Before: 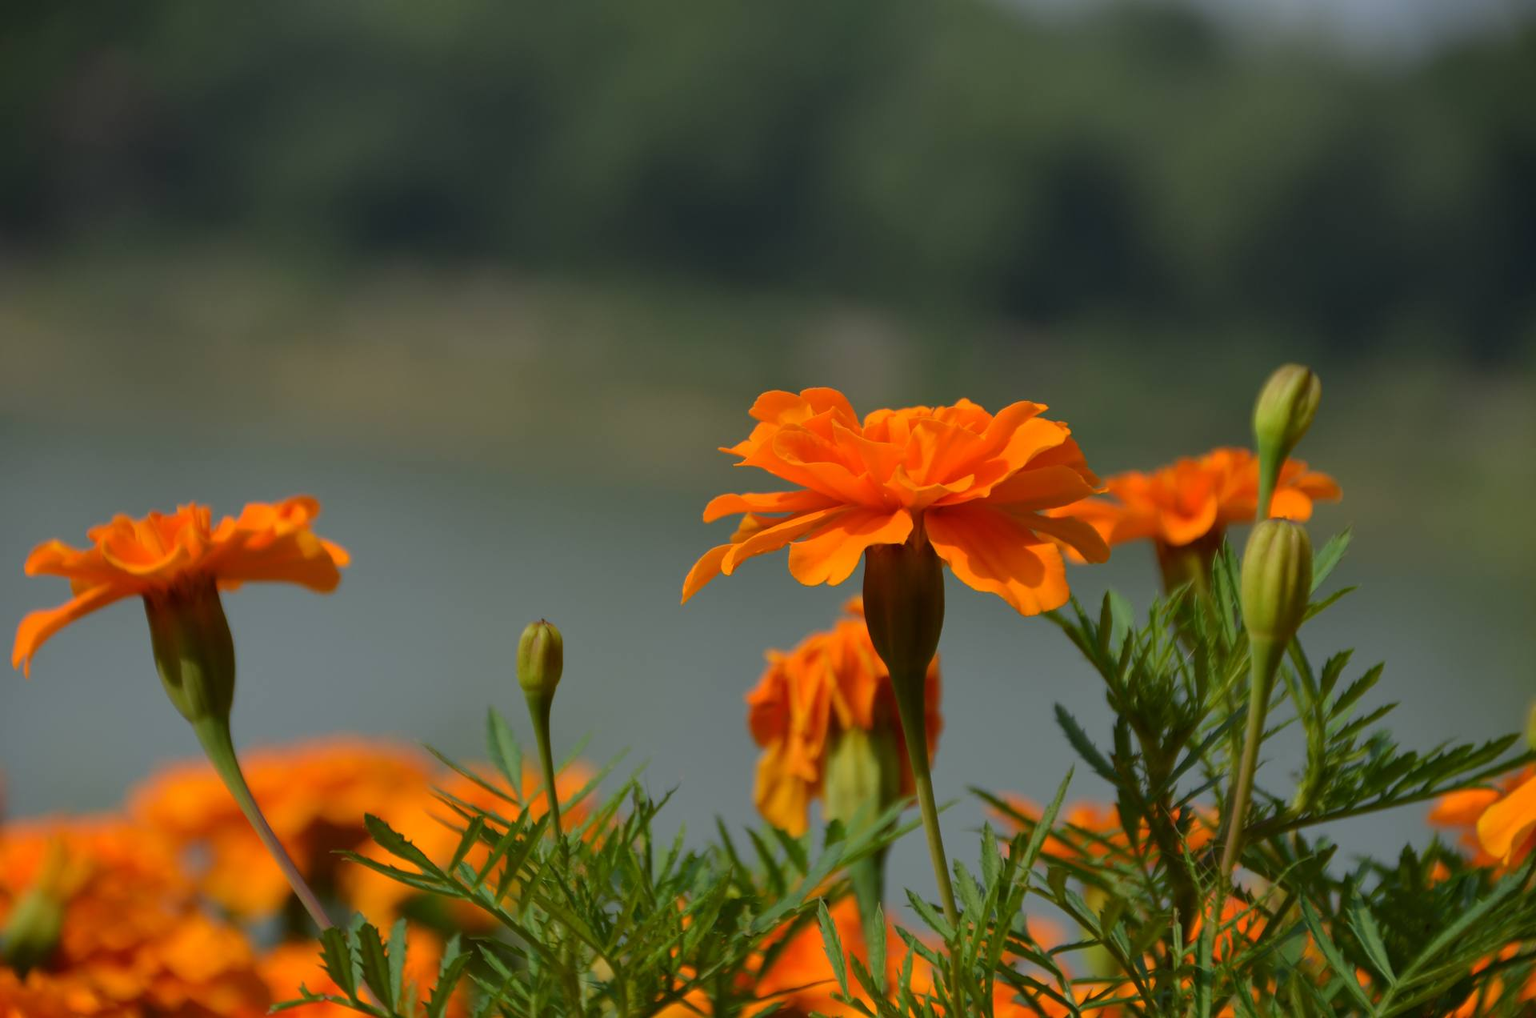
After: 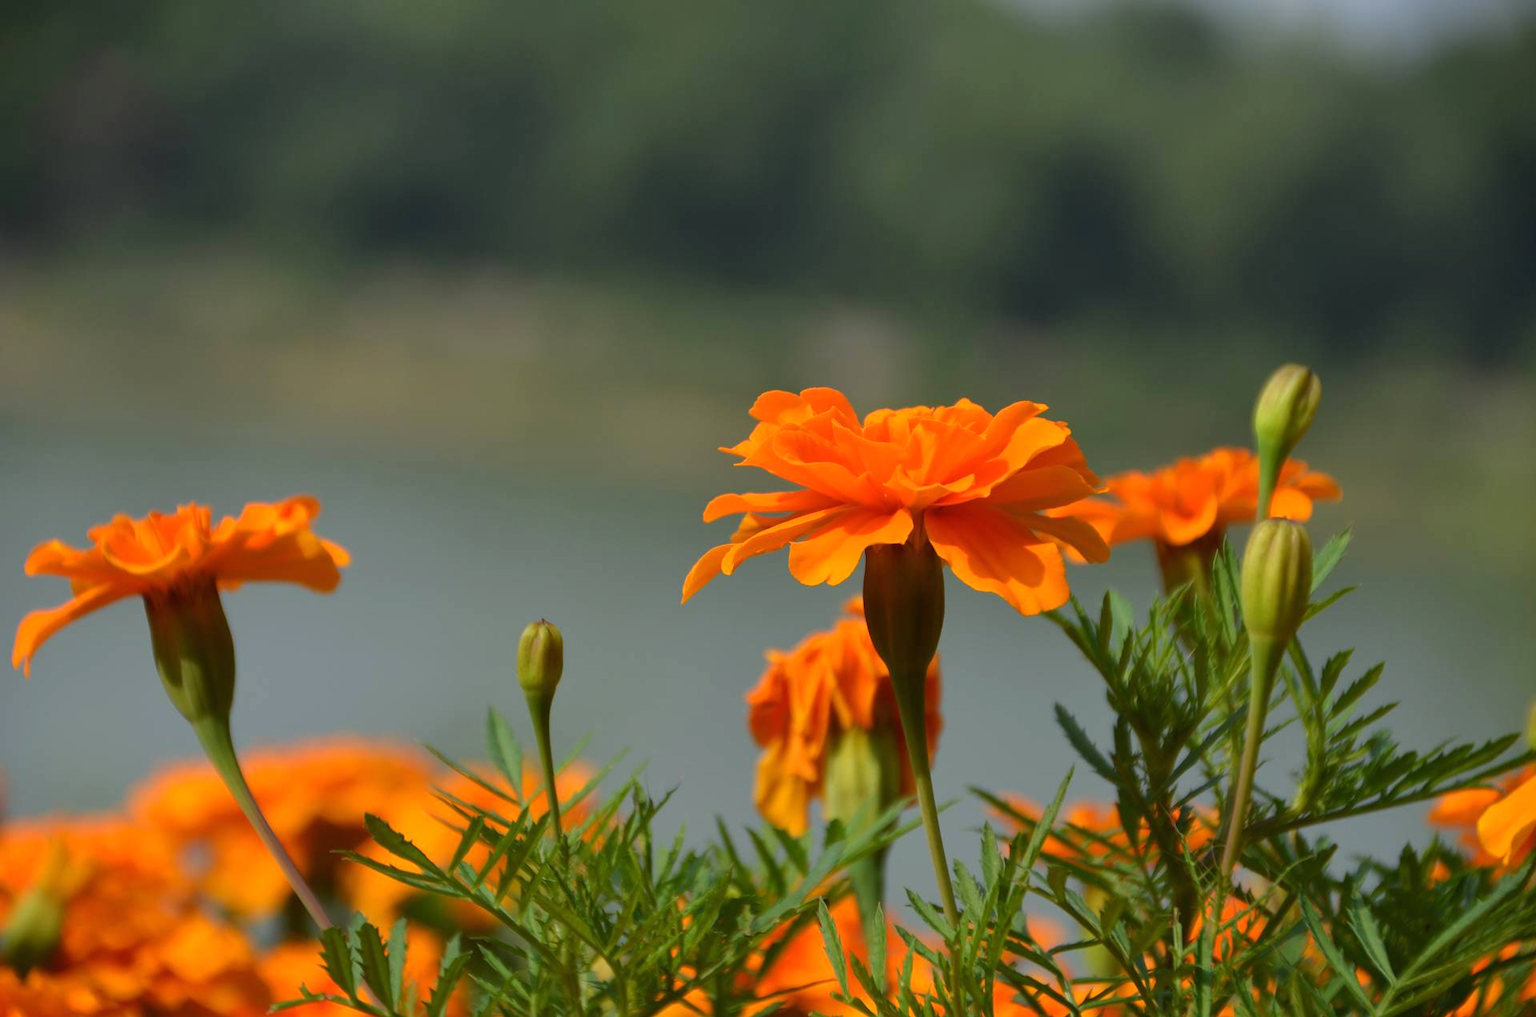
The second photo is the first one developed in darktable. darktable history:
base curve: curves: ch0 [(0, 0) (0.303, 0.277) (1, 1)]
exposure: black level correction 0, exposure 0.5 EV, compensate highlight preservation false
